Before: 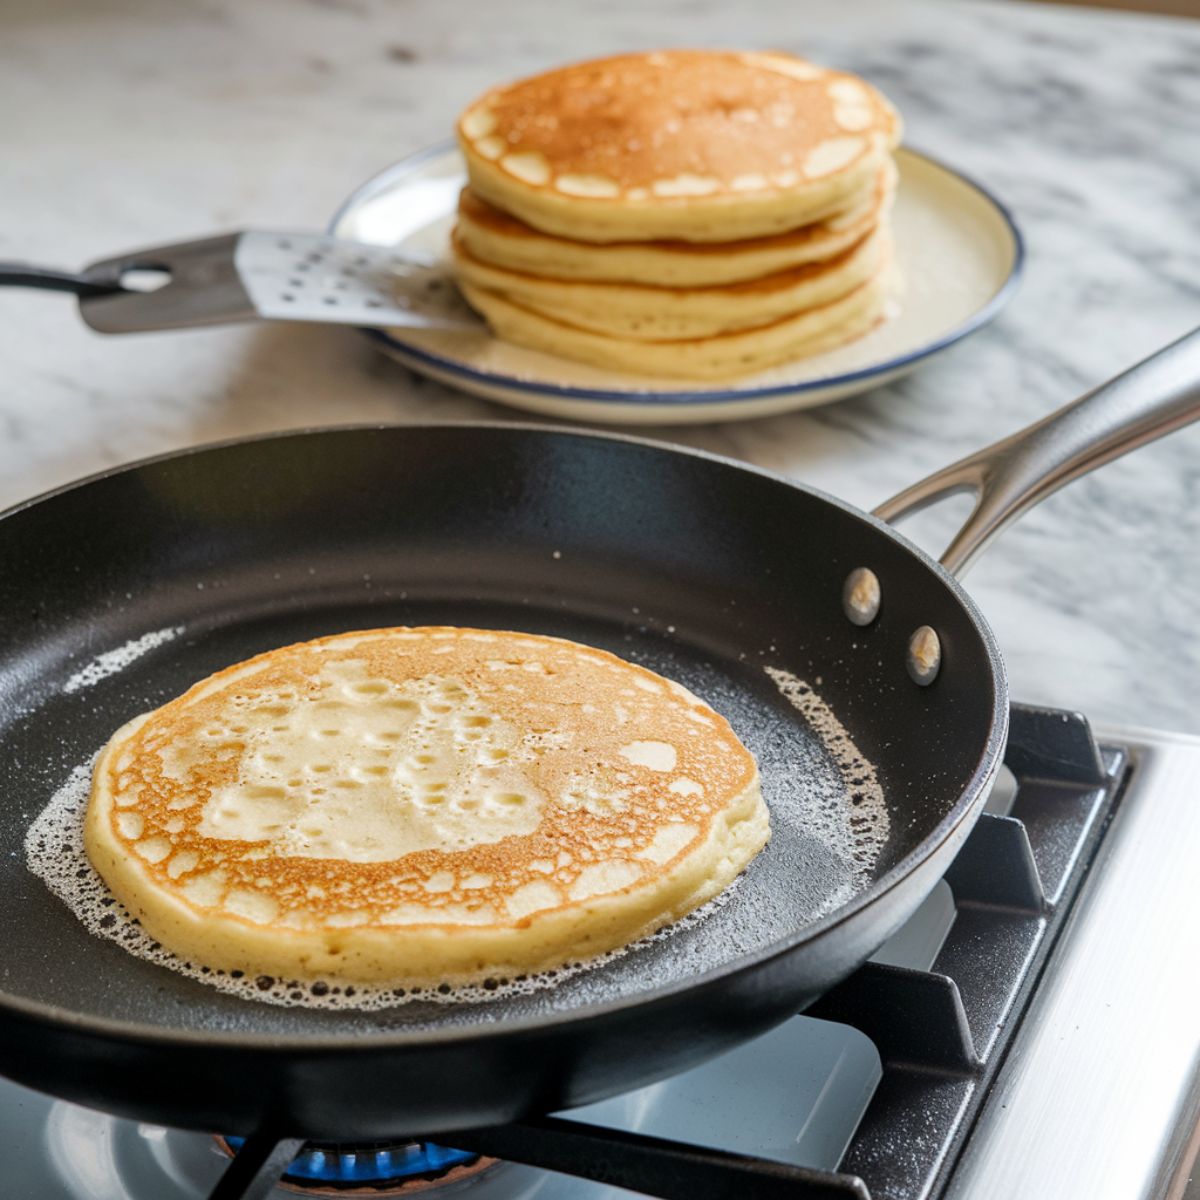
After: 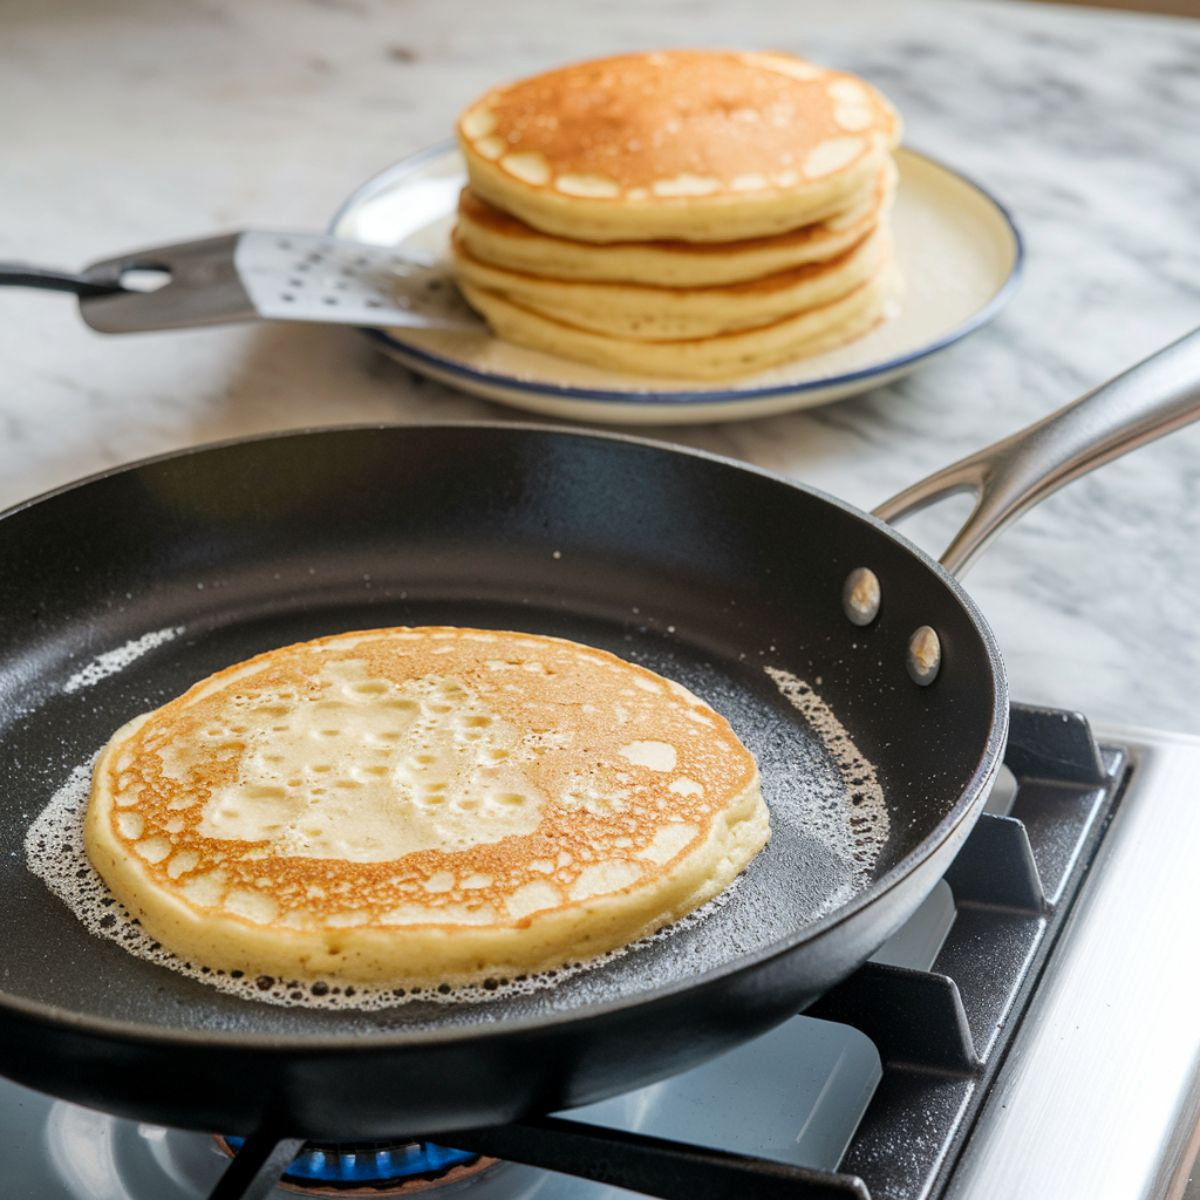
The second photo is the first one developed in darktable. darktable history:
shadows and highlights: shadows -23.64, highlights 44.92, soften with gaussian
